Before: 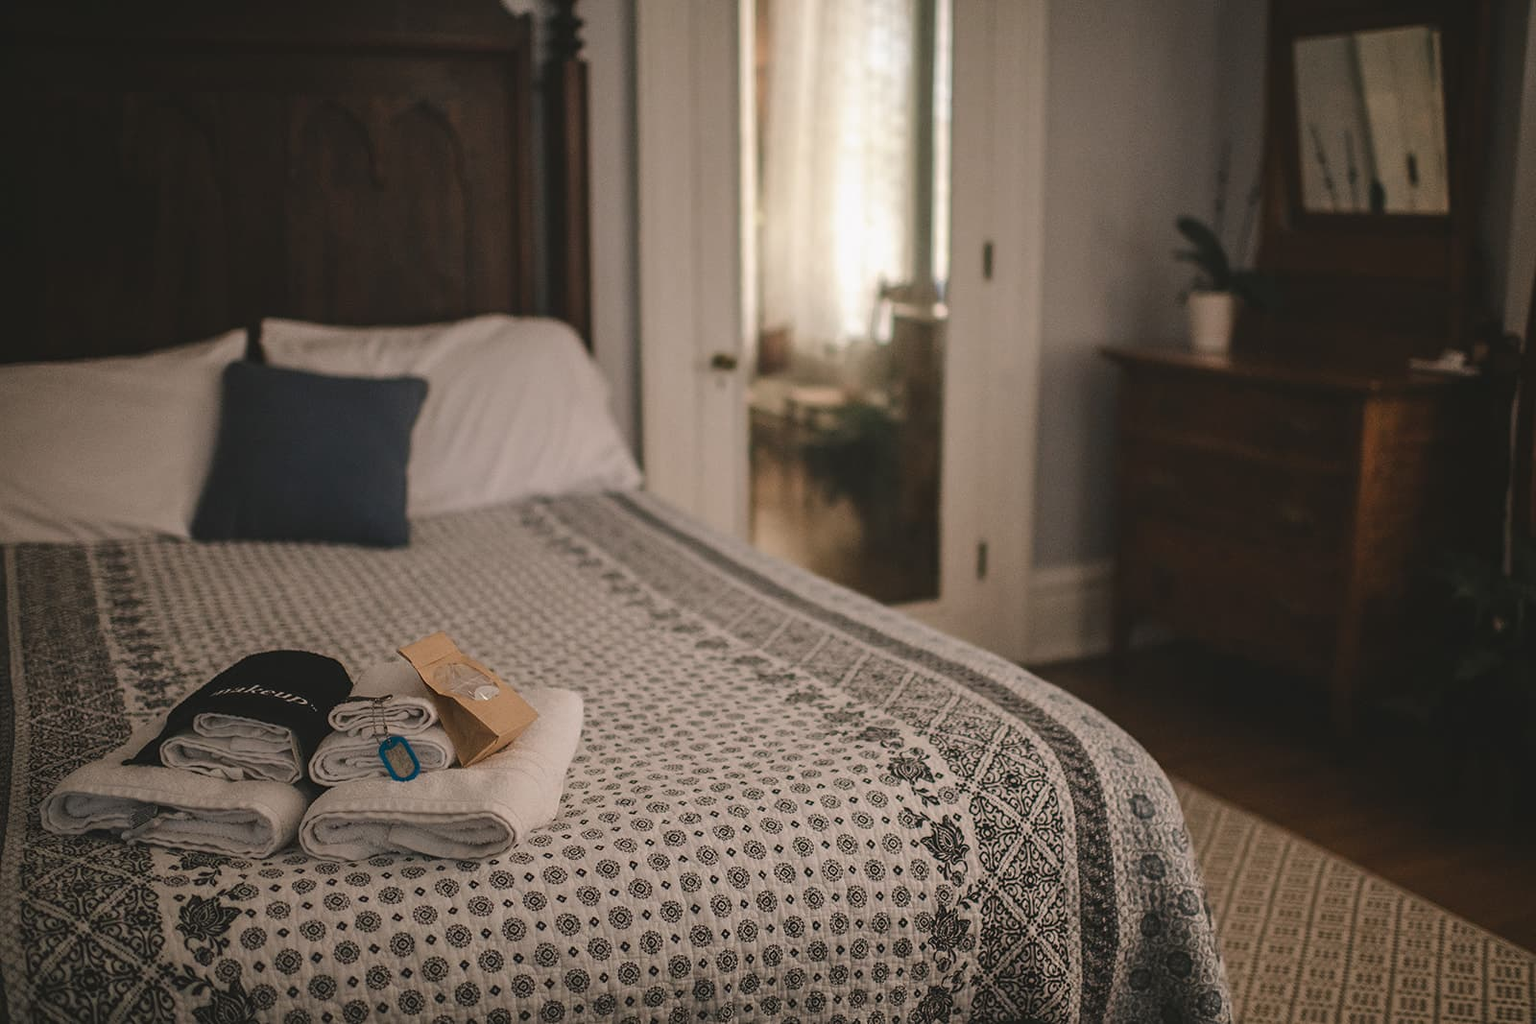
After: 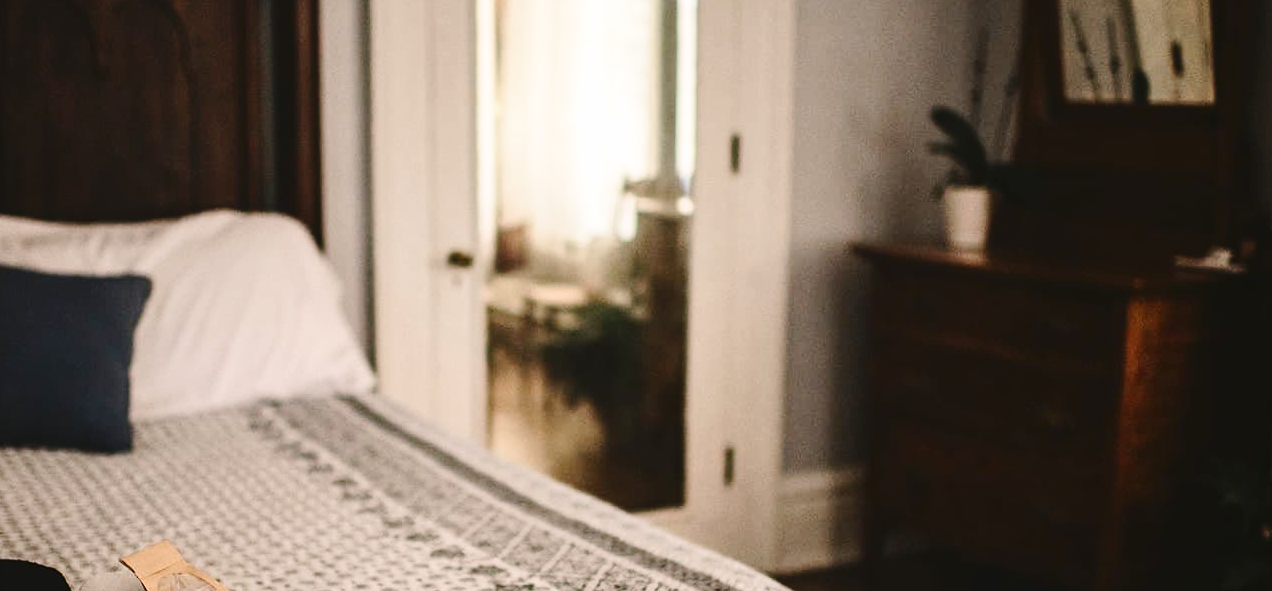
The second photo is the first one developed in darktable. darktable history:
contrast brightness saturation: contrast 0.216
base curve: curves: ch0 [(0, 0) (0.028, 0.03) (0.121, 0.232) (0.46, 0.748) (0.859, 0.968) (1, 1)], preserve colors none
crop: left 18.411%, top 11.101%, right 2.073%, bottom 33.428%
